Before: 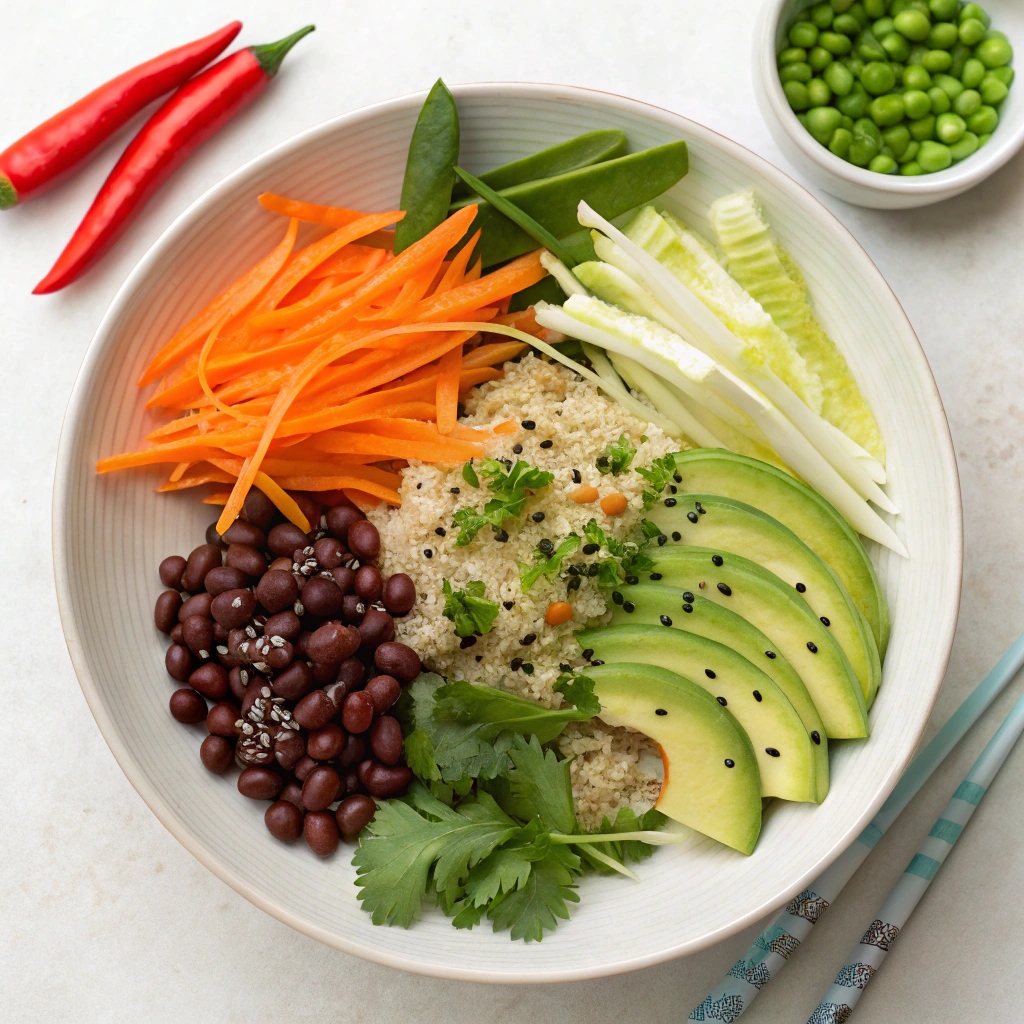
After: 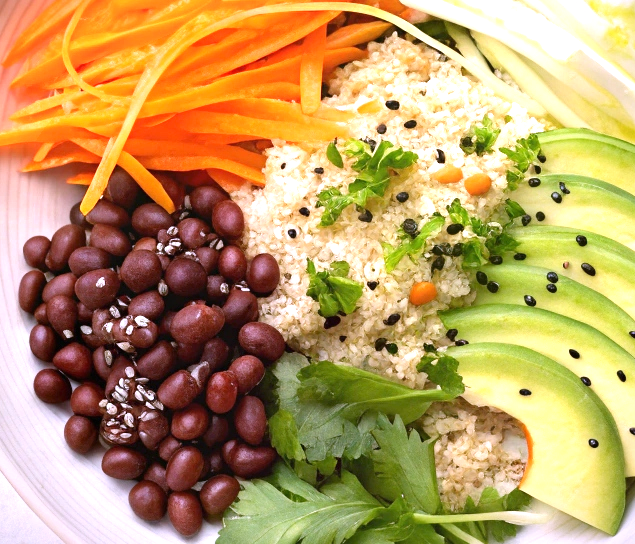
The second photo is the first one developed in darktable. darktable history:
white balance: red 1.042, blue 1.17
crop: left 13.312%, top 31.28%, right 24.627%, bottom 15.582%
vignetting: fall-off start 97.23%, saturation -0.024, center (-0.033, -0.042), width/height ratio 1.179, unbound false
exposure: black level correction 0, exposure 1 EV, compensate exposure bias true, compensate highlight preservation false
